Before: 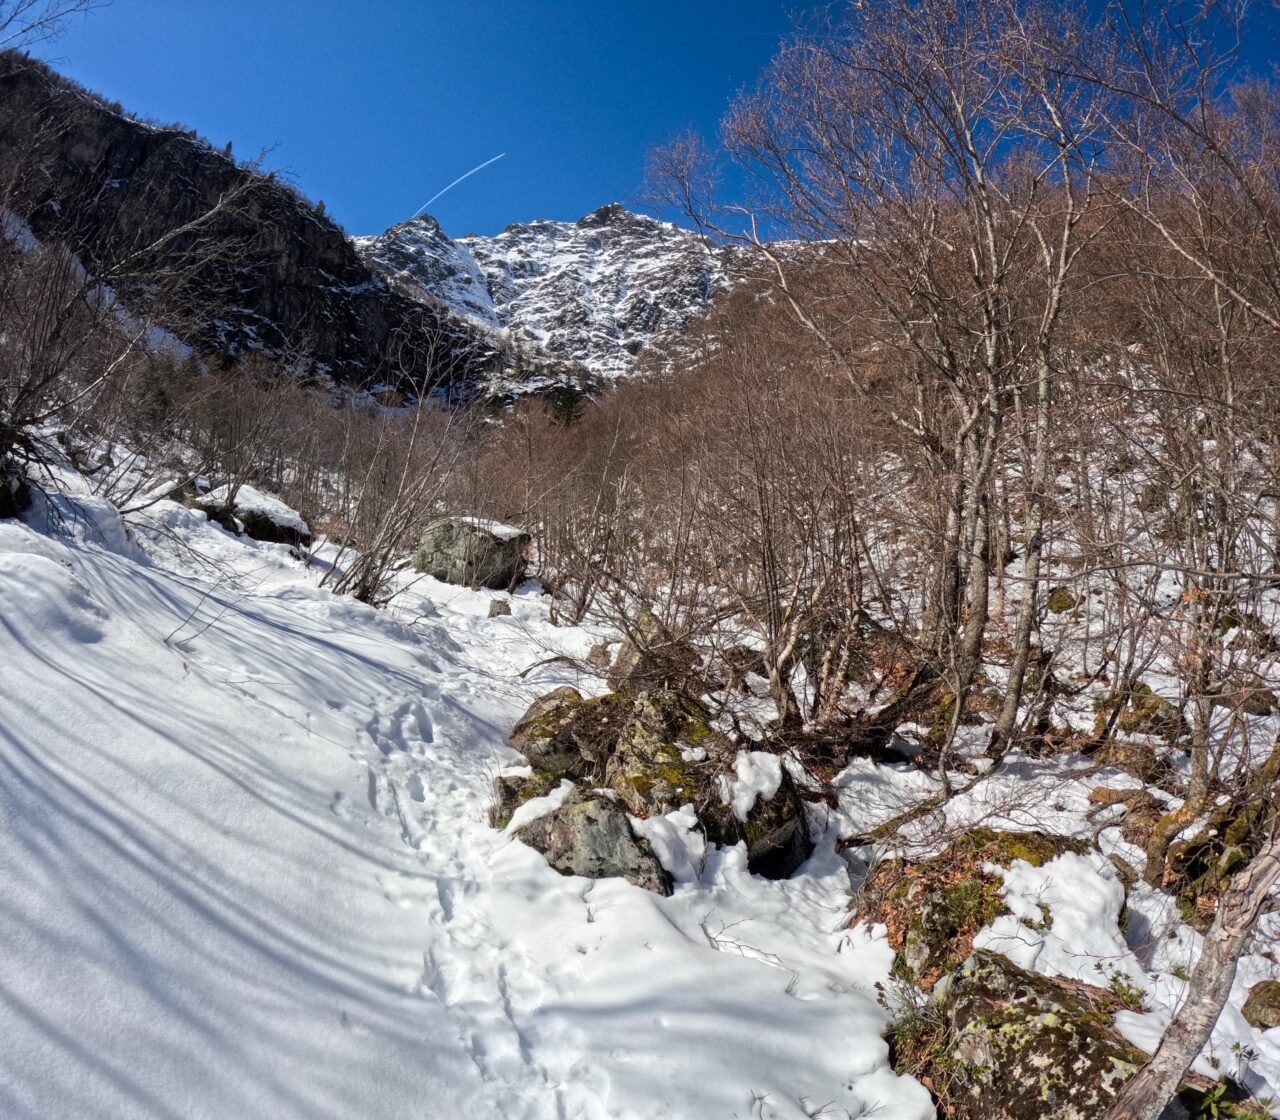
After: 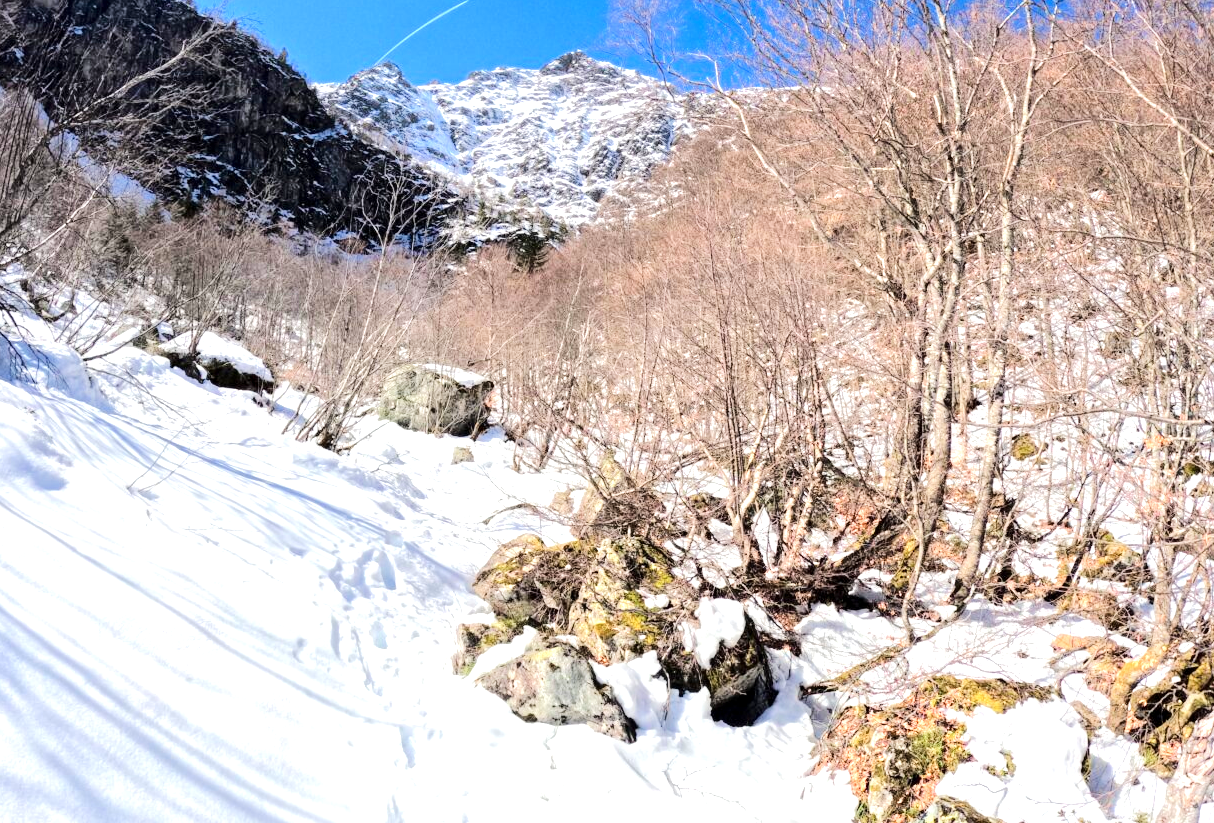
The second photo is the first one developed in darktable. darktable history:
exposure: black level correction 0.001, exposure 0.965 EV, compensate highlight preservation false
tone equalizer: -7 EV 0.163 EV, -6 EV 0.623 EV, -5 EV 1.17 EV, -4 EV 1.34 EV, -3 EV 1.13 EV, -2 EV 0.6 EV, -1 EV 0.16 EV, edges refinement/feathering 500, mask exposure compensation -1.57 EV, preserve details no
color calibration: illuminant same as pipeline (D50), adaptation XYZ, x 0.346, y 0.359, temperature 5010.06 K
color zones: curves: ch0 [(0, 0.558) (0.143, 0.559) (0.286, 0.529) (0.429, 0.505) (0.571, 0.5) (0.714, 0.5) (0.857, 0.5) (1, 0.558)]; ch1 [(0, 0.469) (0.01, 0.469) (0.12, 0.446) (0.248, 0.469) (0.5, 0.5) (0.748, 0.5) (0.99, 0.469) (1, 0.469)]
crop and rotate: left 2.92%, top 13.685%, right 2.208%, bottom 12.747%
